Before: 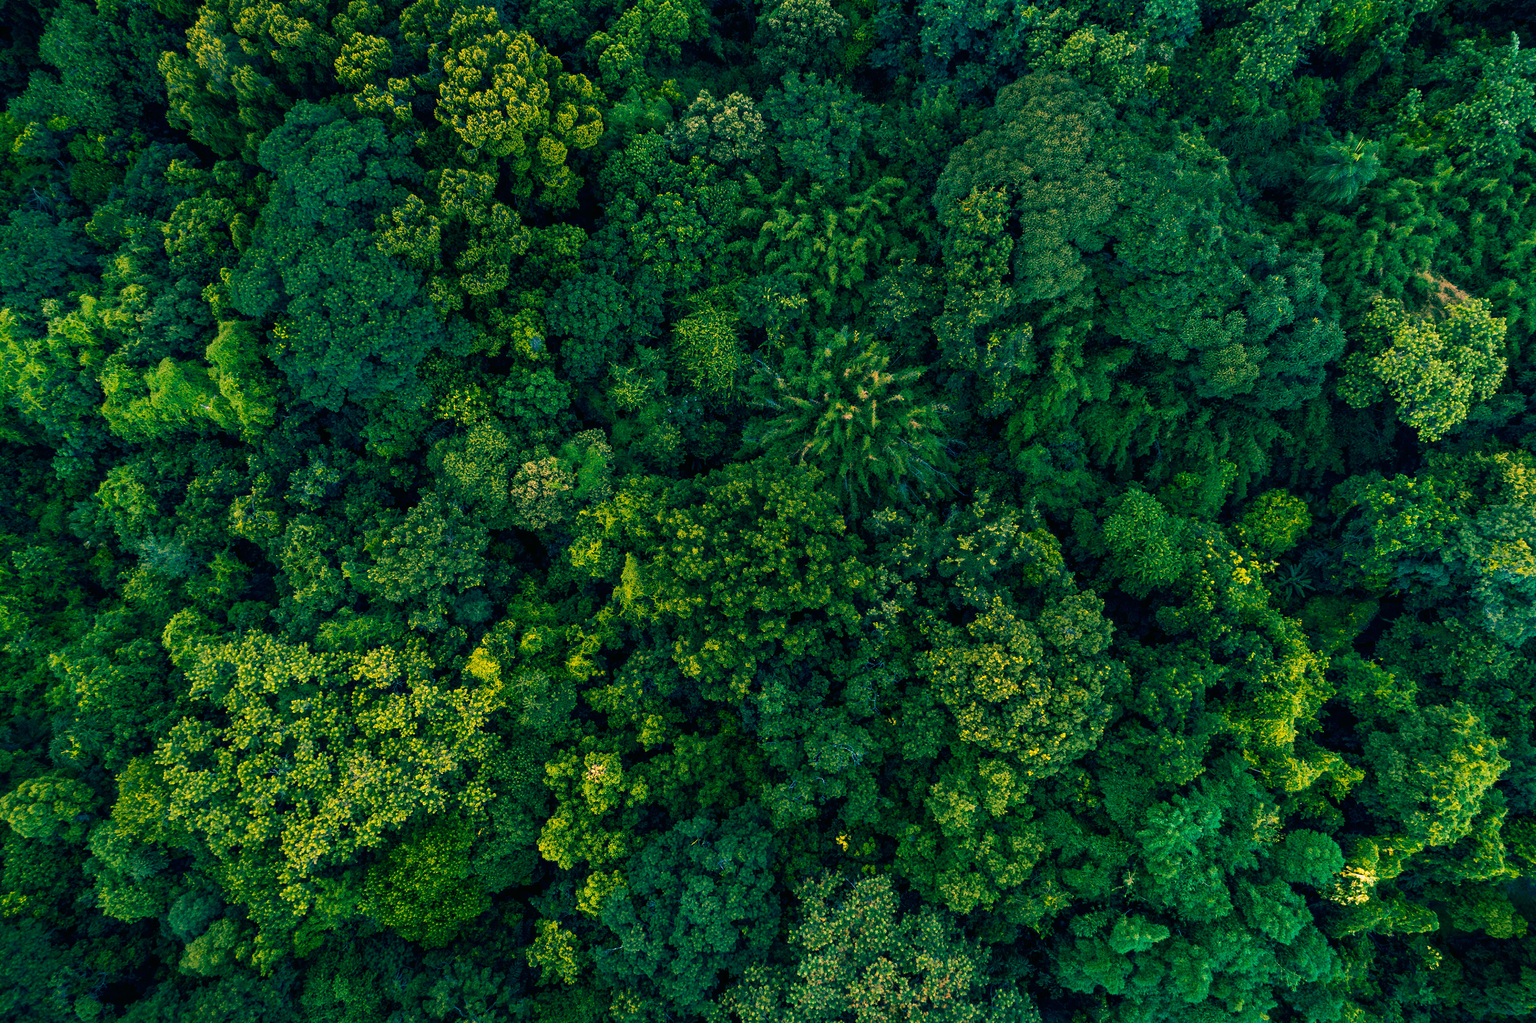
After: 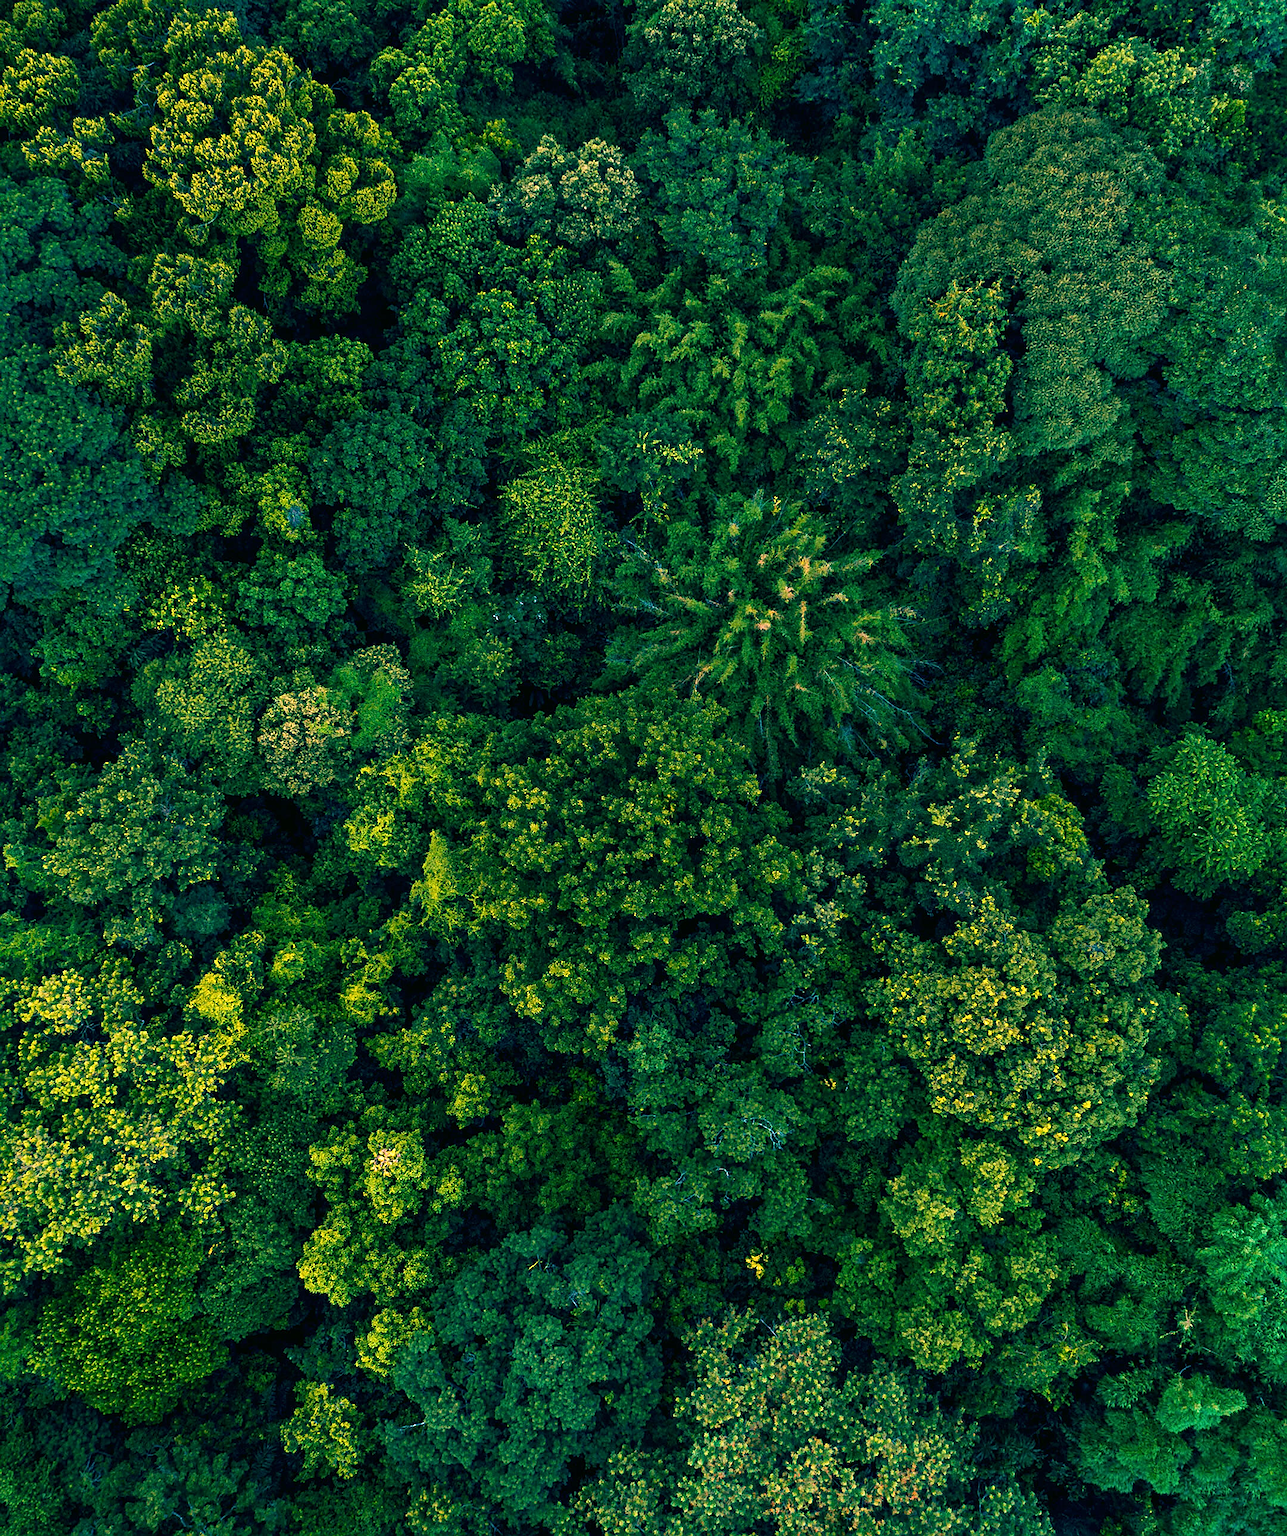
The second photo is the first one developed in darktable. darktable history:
crop: left 22.118%, right 22.037%, bottom 0.013%
exposure: exposure 0.201 EV, compensate highlight preservation false
sharpen: radius 1.878, amount 0.412, threshold 1.165
